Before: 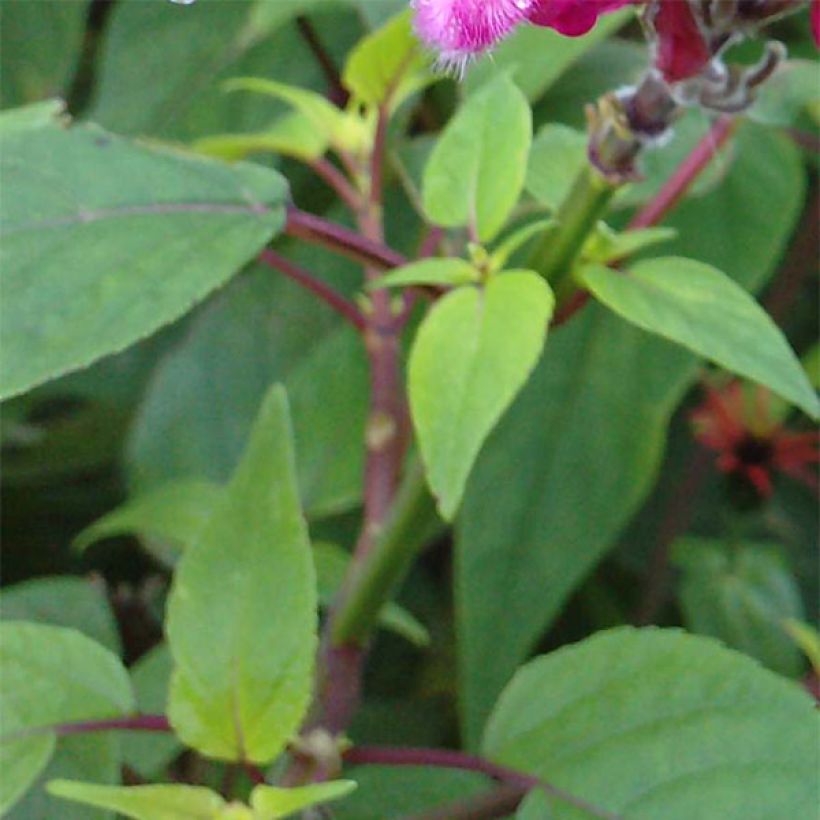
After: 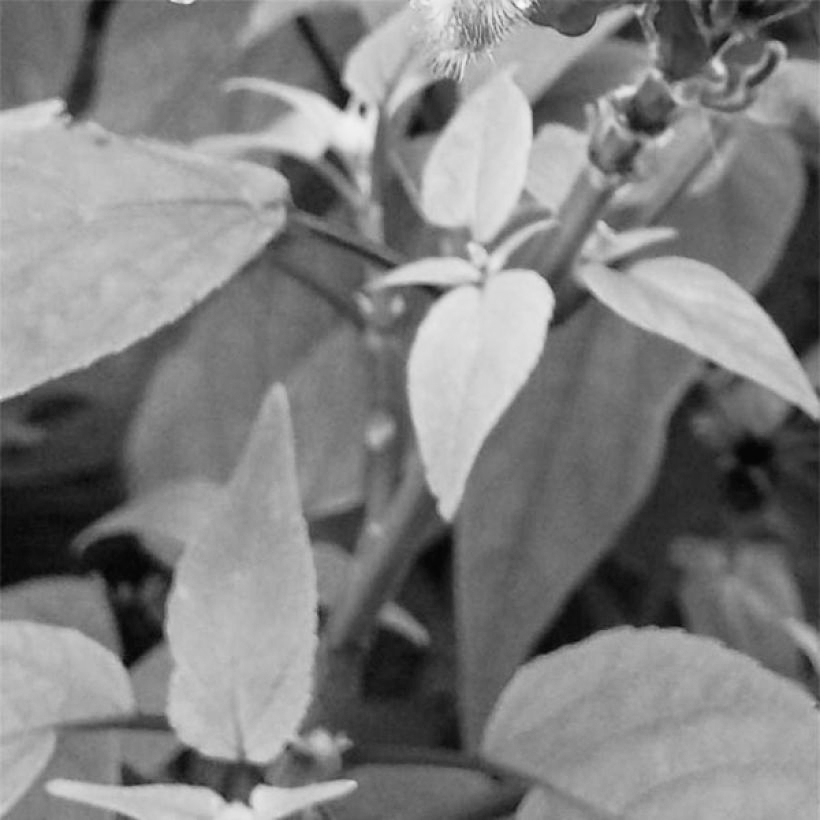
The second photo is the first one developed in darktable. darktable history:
shadows and highlights: radius 93.07, shadows -14.46, white point adjustment 0.23, highlights 31.48, compress 48.23%, highlights color adjustment 52.79%, soften with gaussian
monochrome: a 16.01, b -2.65, highlights 0.52
tone curve: curves: ch0 [(0, 0.013) (0.054, 0.018) (0.205, 0.191) (0.289, 0.292) (0.39, 0.424) (0.493, 0.551) (0.647, 0.752) (0.796, 0.887) (1, 0.998)]; ch1 [(0, 0) (0.371, 0.339) (0.477, 0.452) (0.494, 0.495) (0.501, 0.501) (0.51, 0.516) (0.54, 0.557) (0.572, 0.605) (0.625, 0.687) (0.774, 0.841) (1, 1)]; ch2 [(0, 0) (0.32, 0.281) (0.403, 0.399) (0.441, 0.428) (0.47, 0.469) (0.498, 0.496) (0.524, 0.543) (0.551, 0.579) (0.633, 0.665) (0.7, 0.711) (1, 1)], color space Lab, independent channels, preserve colors none
